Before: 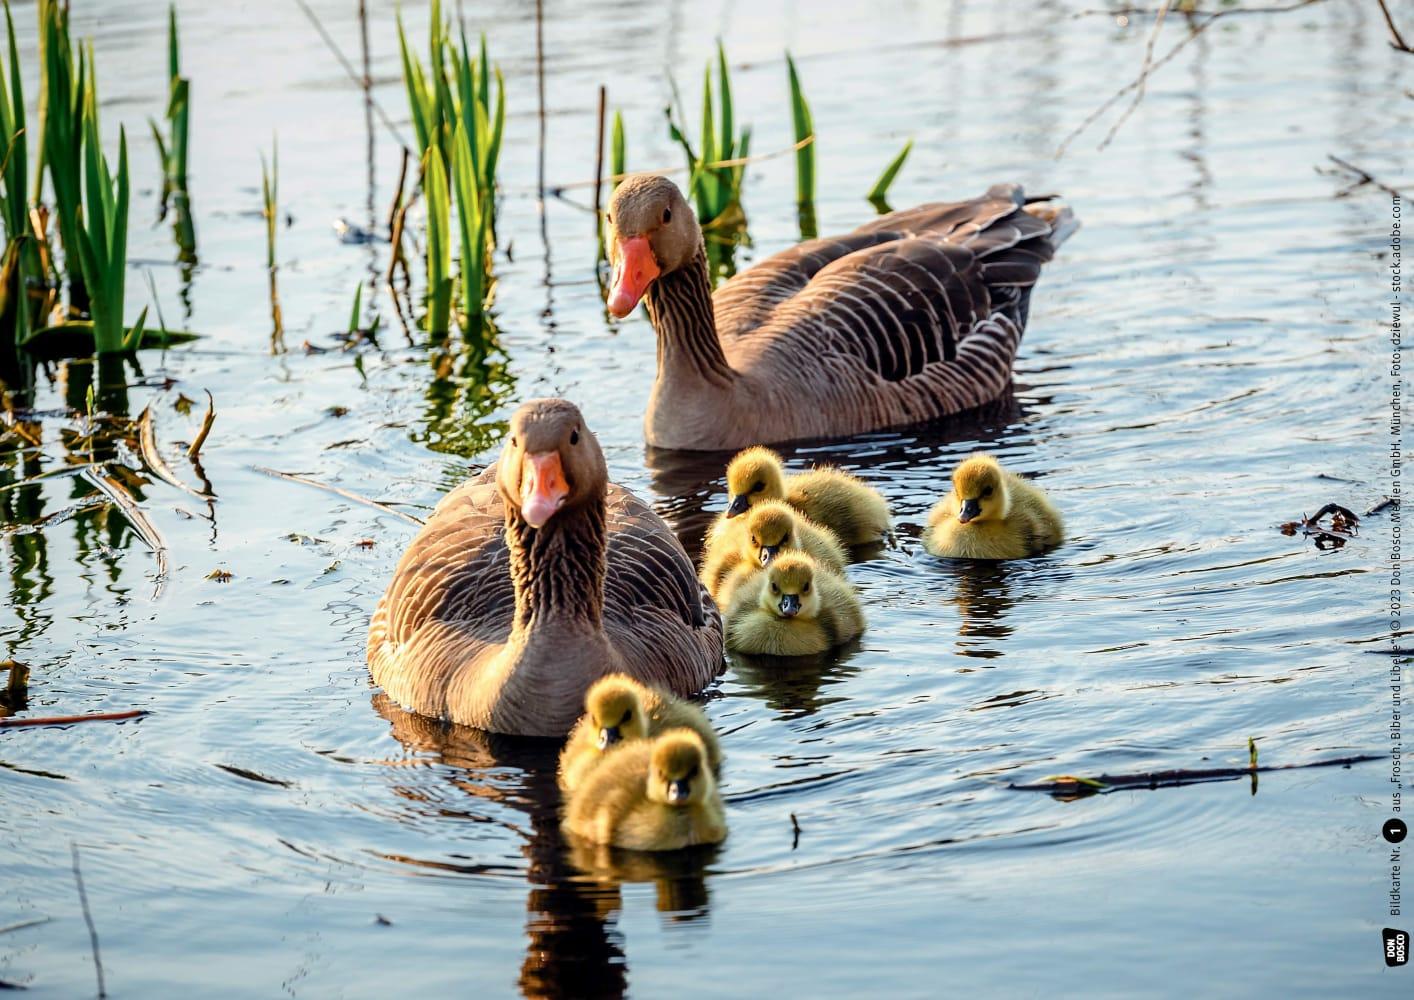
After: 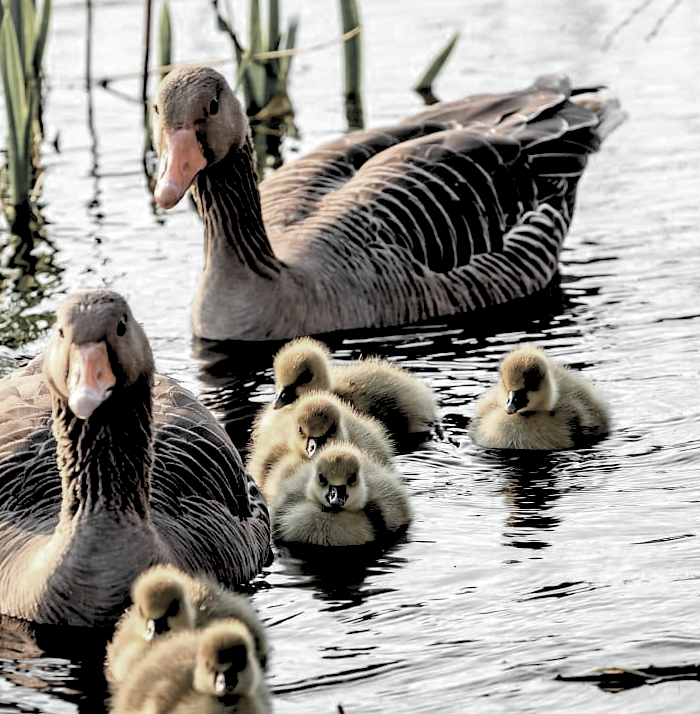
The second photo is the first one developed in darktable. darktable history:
color zones: curves: ch0 [(0, 0.613) (0.01, 0.613) (0.245, 0.448) (0.498, 0.529) (0.642, 0.665) (0.879, 0.777) (0.99, 0.613)]; ch1 [(0, 0.035) (0.121, 0.189) (0.259, 0.197) (0.415, 0.061) (0.589, 0.022) (0.732, 0.022) (0.857, 0.026) (0.991, 0.053)]
crop: left 32.075%, top 10.976%, right 18.355%, bottom 17.596%
rgb levels: levels [[0.029, 0.461, 0.922], [0, 0.5, 1], [0, 0.5, 1]]
